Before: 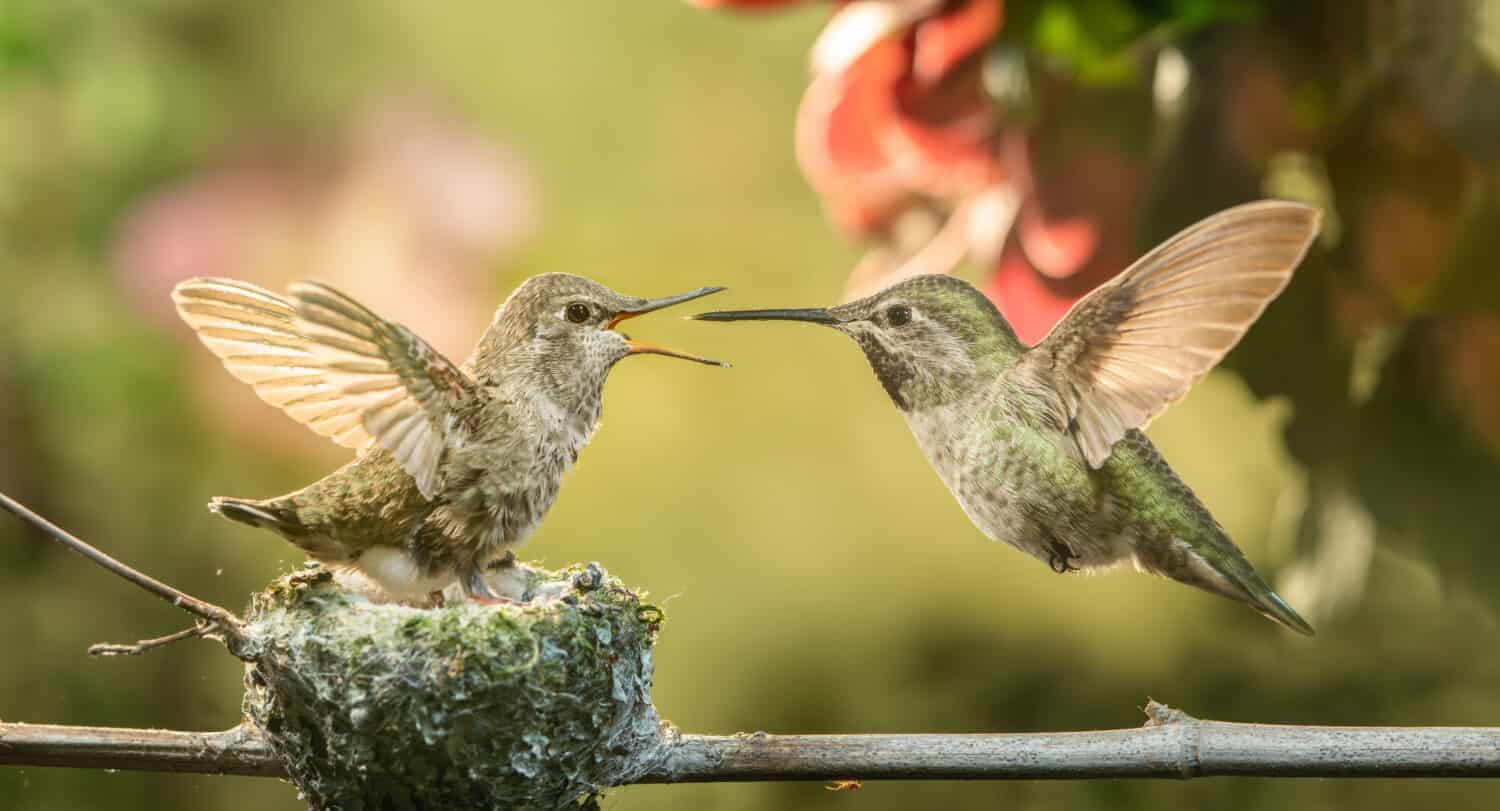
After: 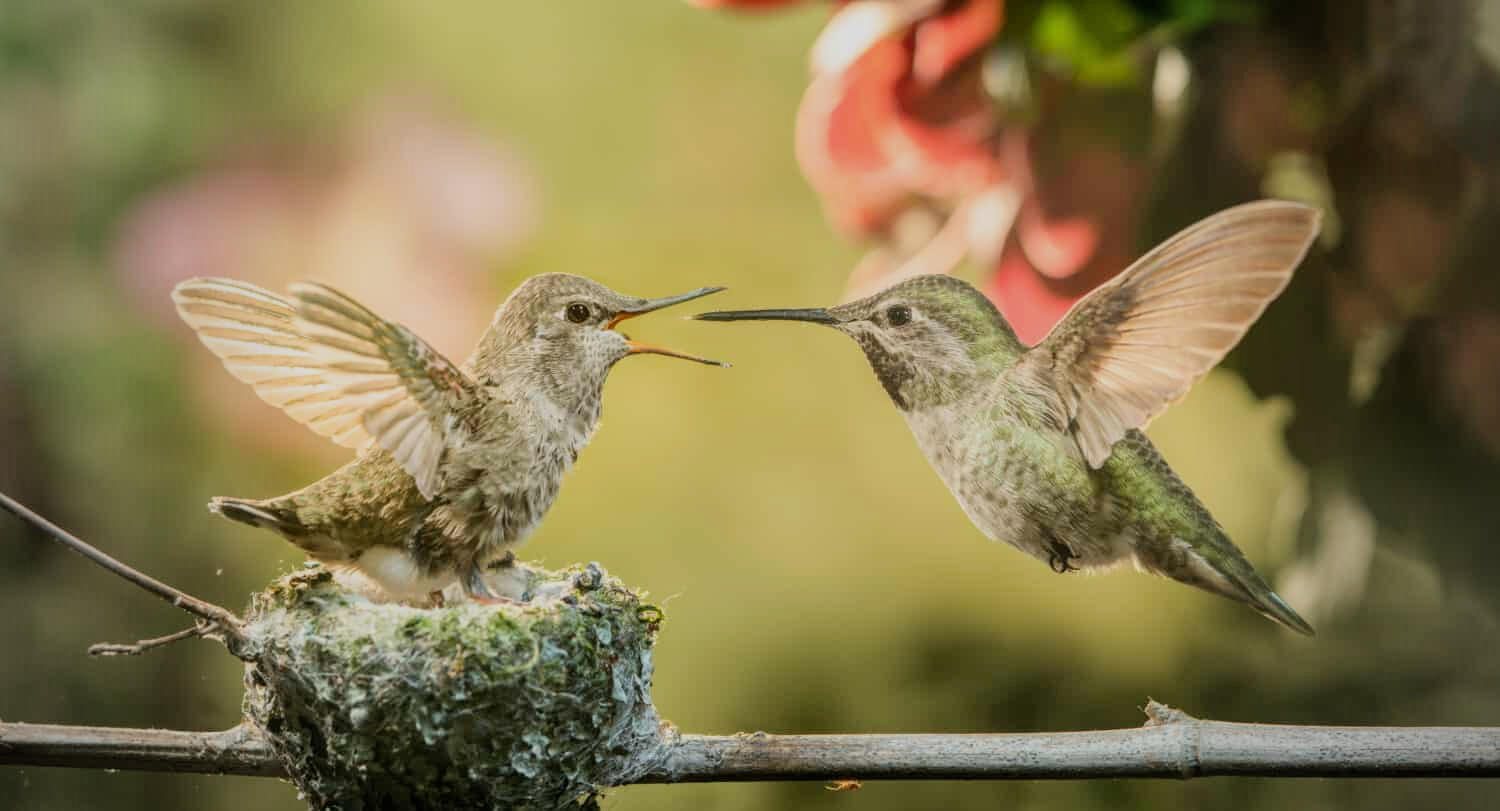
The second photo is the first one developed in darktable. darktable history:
vignetting: fall-off start 97%, fall-off radius 100%, width/height ratio 0.609, unbound false
filmic rgb: white relative exposure 3.9 EV, hardness 4.26
